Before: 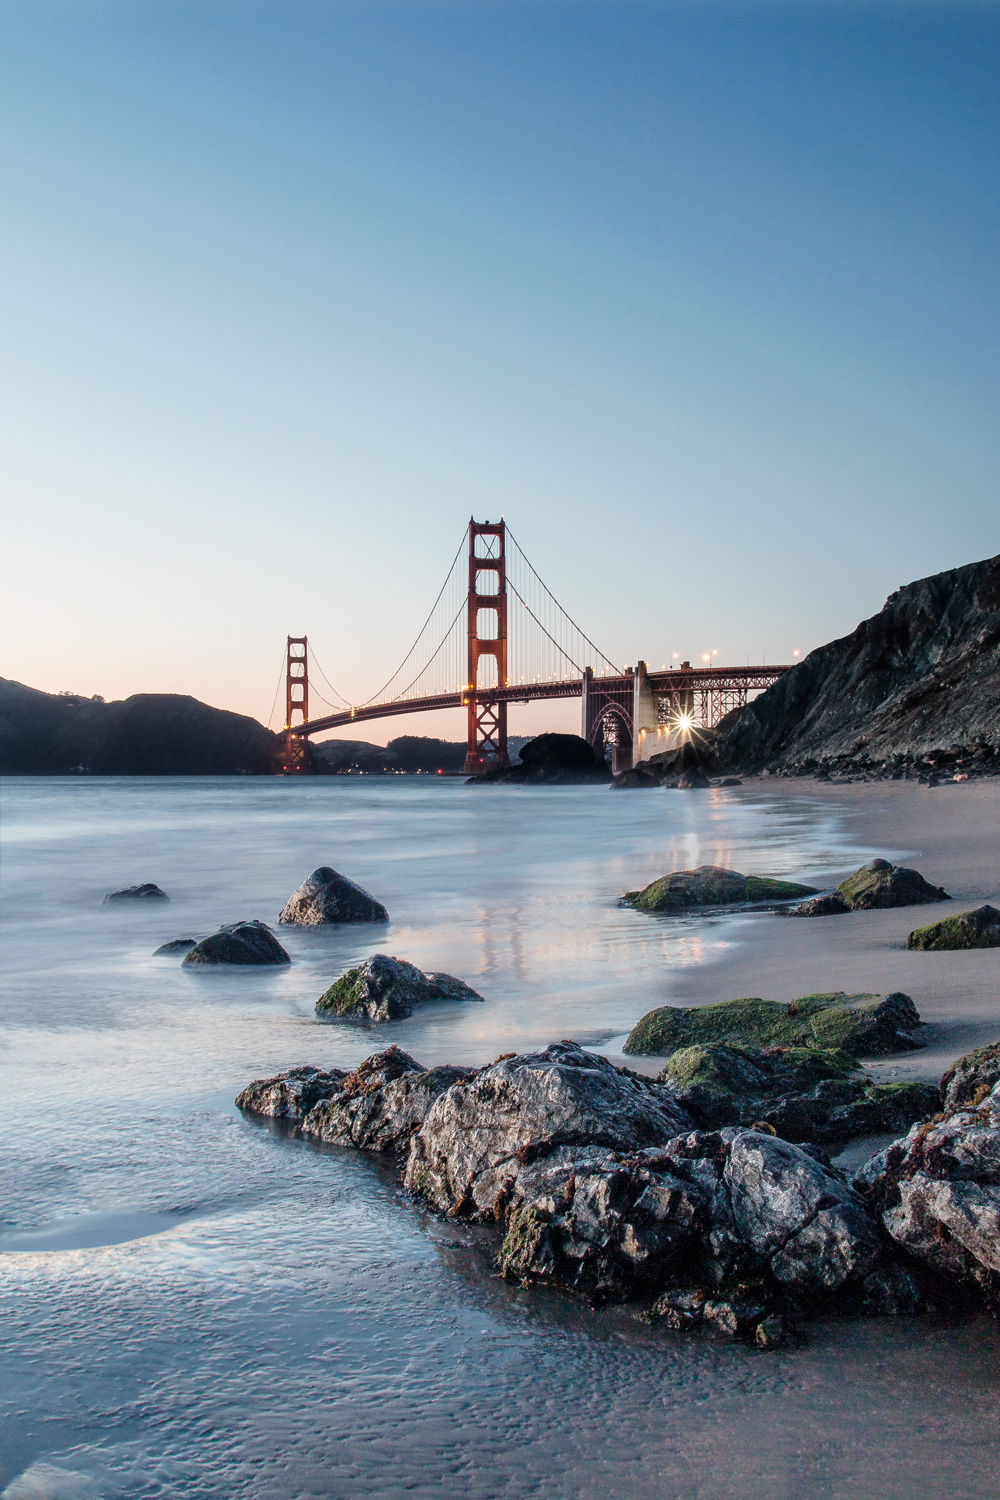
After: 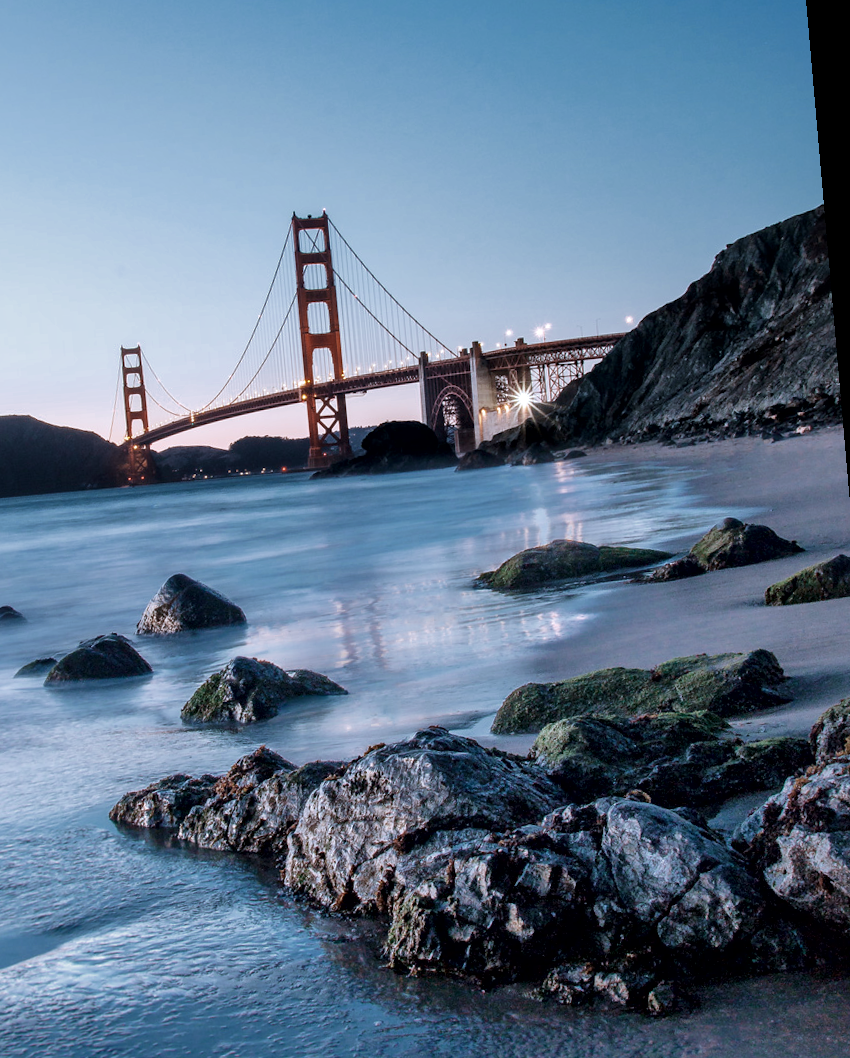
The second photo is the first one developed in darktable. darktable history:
color zones: curves: ch0 [(0, 0.5) (0.125, 0.4) (0.25, 0.5) (0.375, 0.4) (0.5, 0.4) (0.625, 0.35) (0.75, 0.35) (0.875, 0.5)]; ch1 [(0, 0.35) (0.125, 0.45) (0.25, 0.35) (0.375, 0.35) (0.5, 0.35) (0.625, 0.35) (0.75, 0.45) (0.875, 0.35)]; ch2 [(0, 0.6) (0.125, 0.5) (0.25, 0.5) (0.375, 0.6) (0.5, 0.6) (0.625, 0.5) (0.75, 0.5) (0.875, 0.5)]
crop: left 16.315%, top 14.246%
local contrast: mode bilateral grid, contrast 50, coarseness 50, detail 150%, midtone range 0.2
contrast brightness saturation: contrast 0.04, saturation 0.07
color correction: highlights a* -2.24, highlights b* -18.1
rotate and perspective: rotation -5°, crop left 0.05, crop right 0.952, crop top 0.11, crop bottom 0.89
velvia: on, module defaults
